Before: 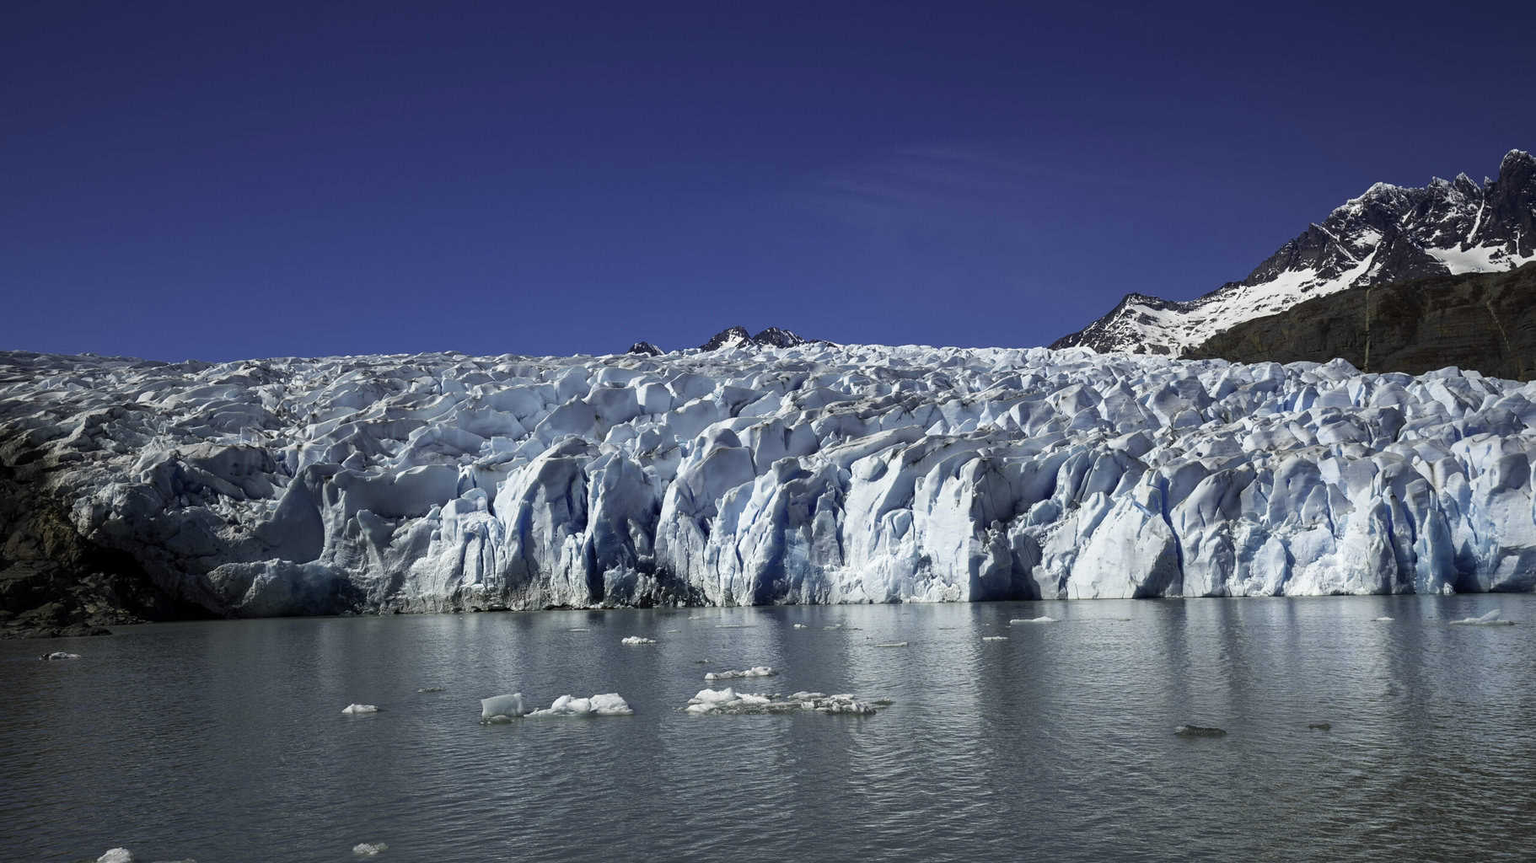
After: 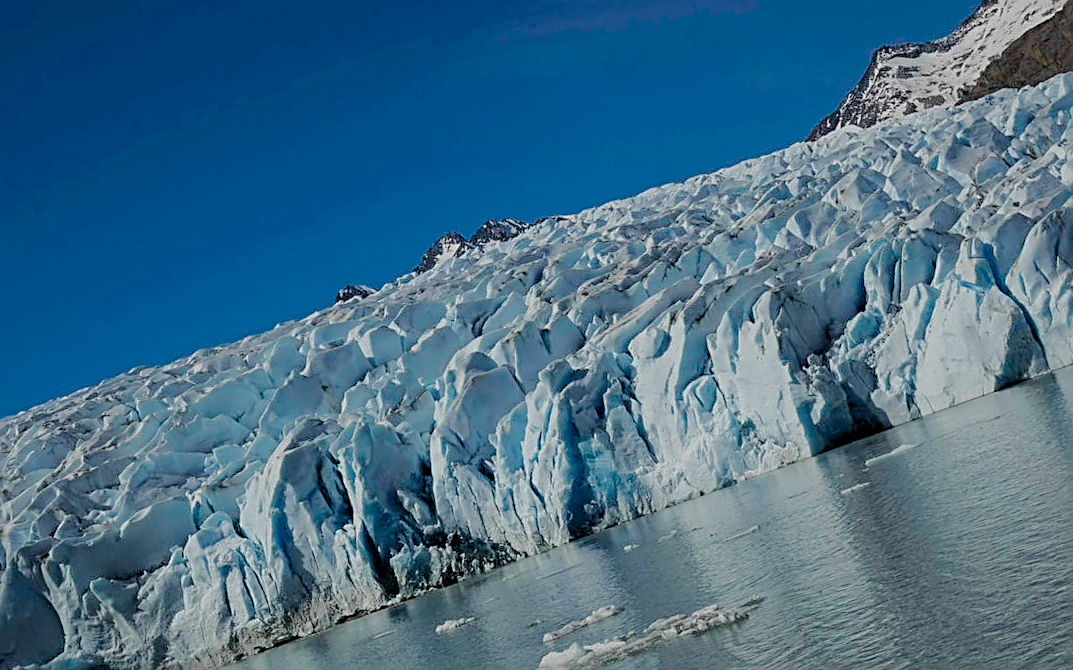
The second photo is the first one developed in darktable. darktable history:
levels: levels [0.062, 0.494, 0.925]
tone equalizer: -8 EV -0.025 EV, -7 EV 0.021 EV, -6 EV -0.007 EV, -5 EV 0.006 EV, -4 EV -0.037 EV, -3 EV -0.239 EV, -2 EV -0.676 EV, -1 EV -0.998 EV, +0 EV -0.976 EV, edges refinement/feathering 500, mask exposure compensation -1.57 EV, preserve details no
sharpen: radius 2.553, amount 0.651
crop and rotate: angle 18.38°, left 6.807%, right 4.194%, bottom 1.126%
